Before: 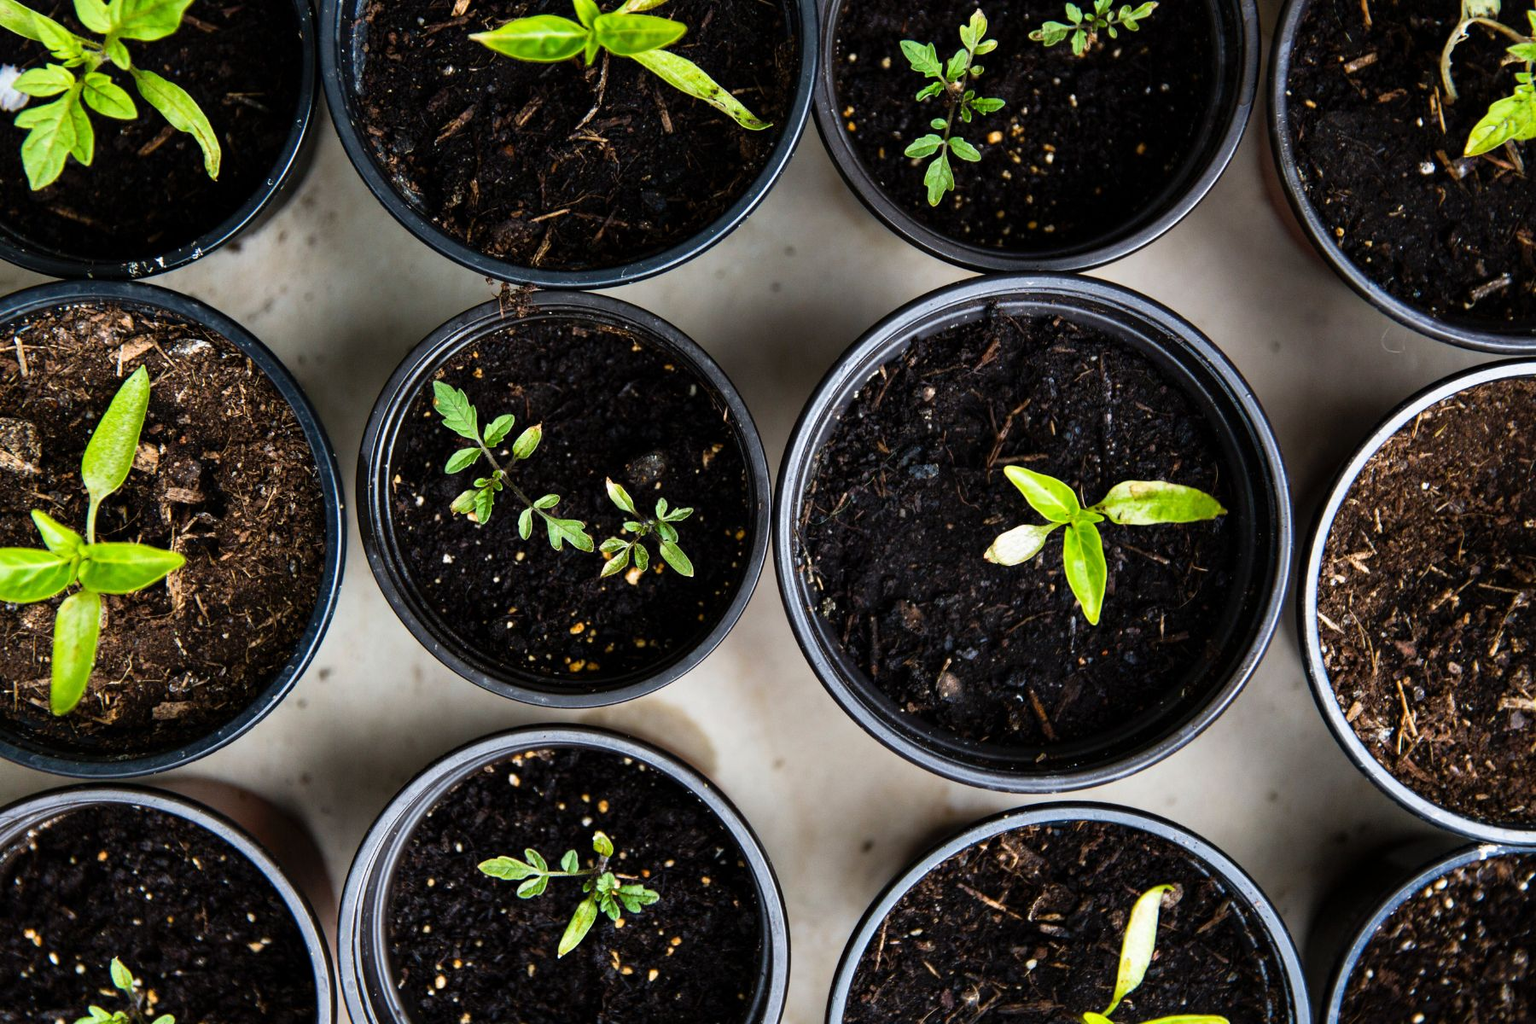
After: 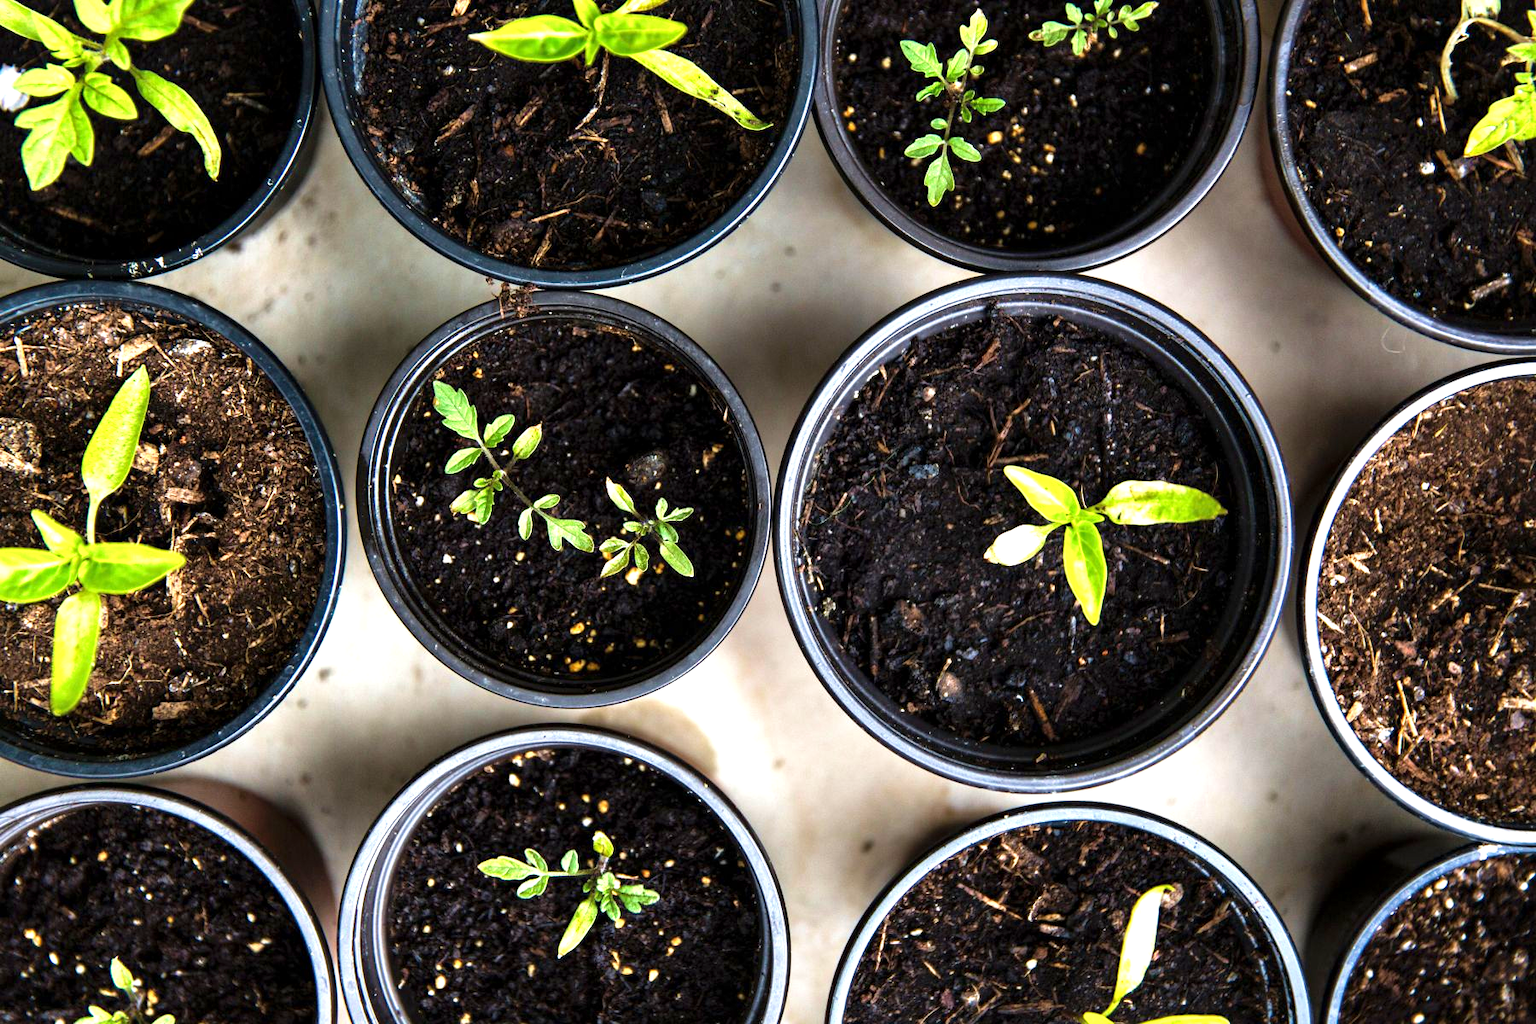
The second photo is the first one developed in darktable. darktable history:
exposure: black level correction 0, exposure 0.889 EV, compensate highlight preservation false
local contrast: mode bilateral grid, contrast 20, coarseness 51, detail 119%, midtone range 0.2
velvia: on, module defaults
